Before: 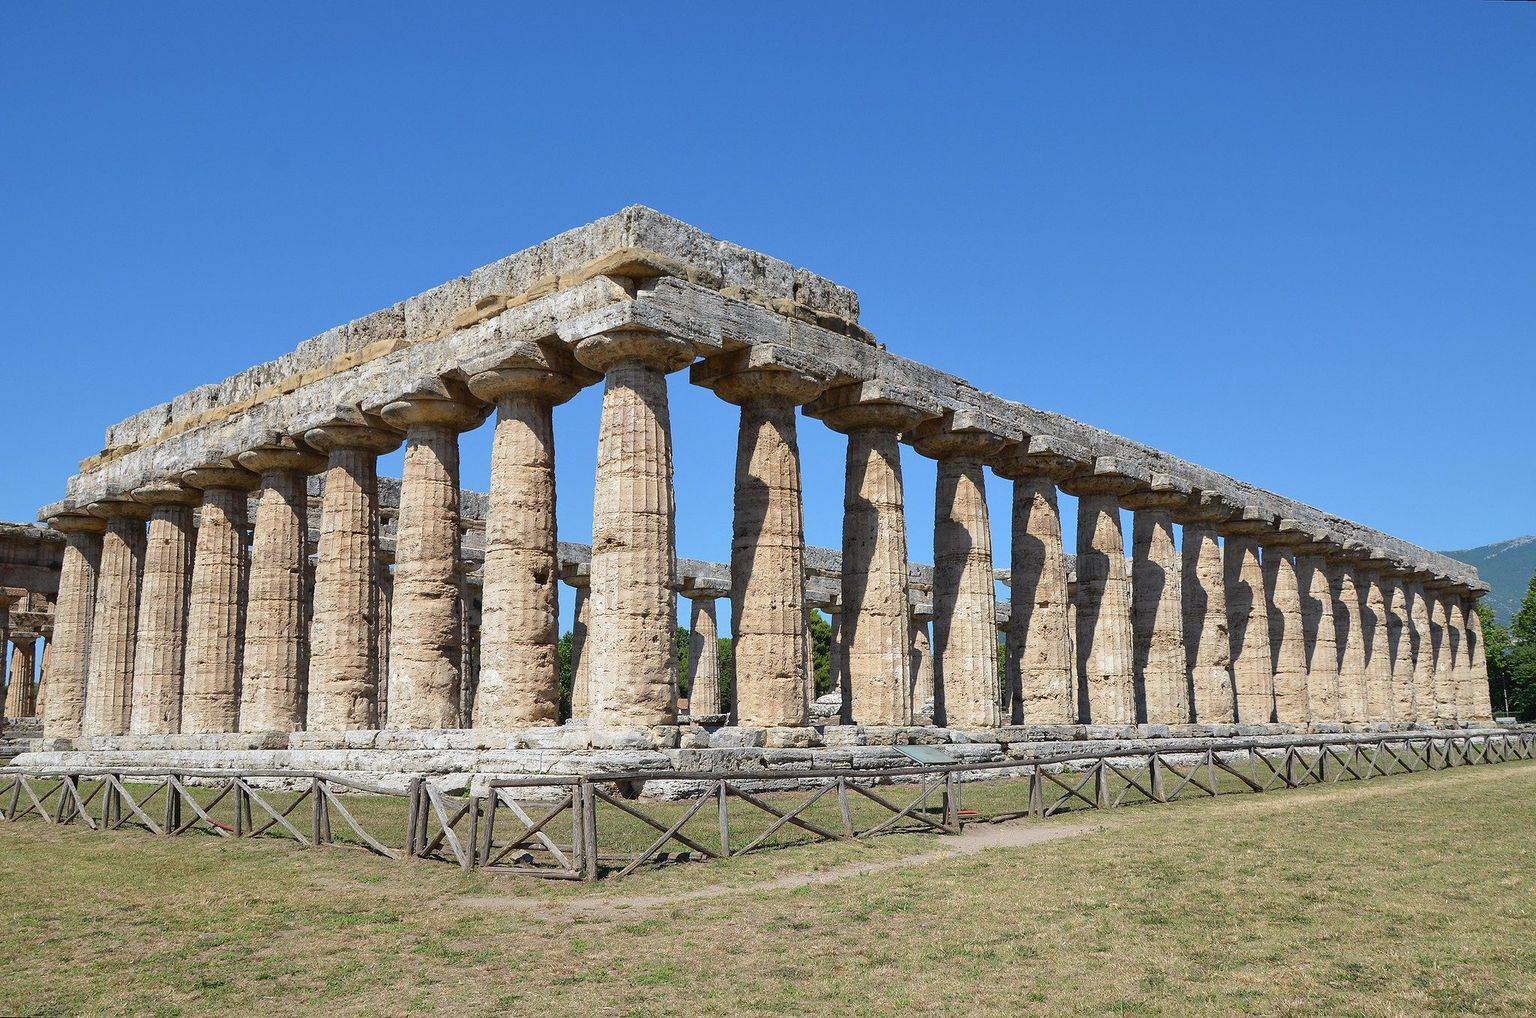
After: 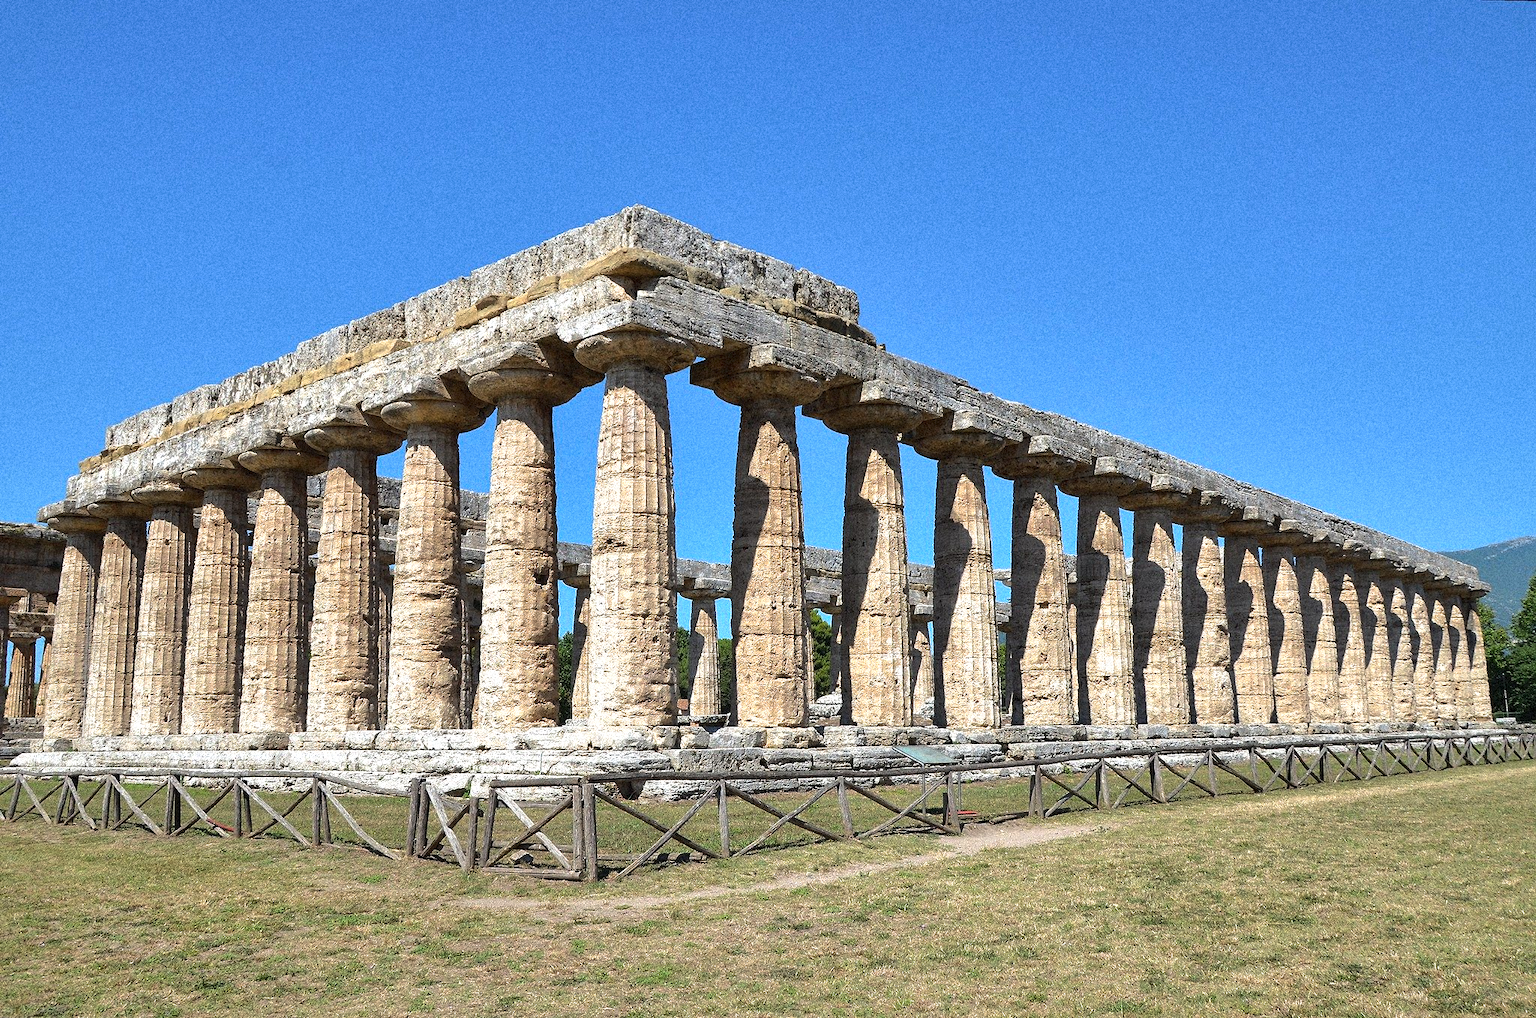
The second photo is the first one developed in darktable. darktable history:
tone equalizer: -8 EV -0.75 EV, -7 EV -0.7 EV, -6 EV -0.6 EV, -5 EV -0.4 EV, -3 EV 0.4 EV, -2 EV 0.6 EV, -1 EV 0.7 EV, +0 EV 0.75 EV, edges refinement/feathering 500, mask exposure compensation -1.57 EV, preserve details no
grain: coarseness 9.38 ISO, strength 34.99%, mid-tones bias 0%
shadows and highlights: shadows 40, highlights -60
